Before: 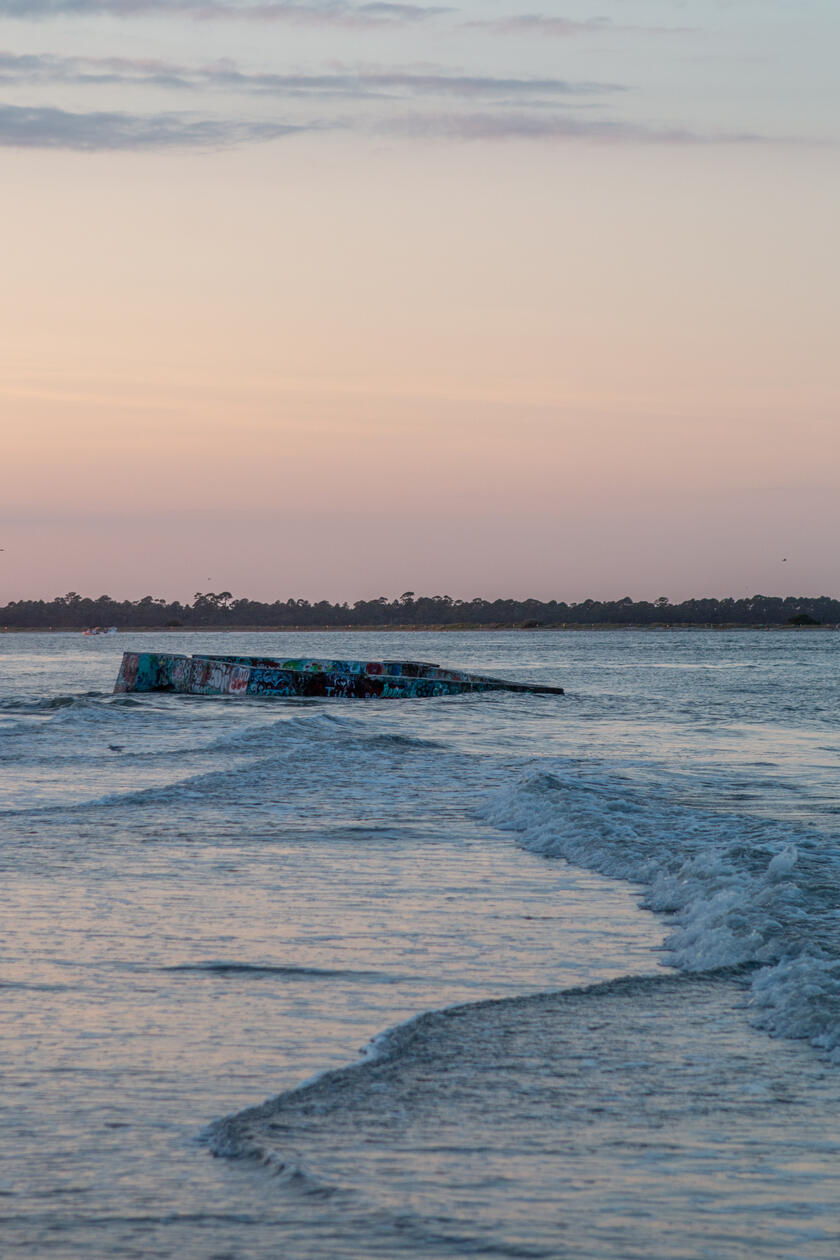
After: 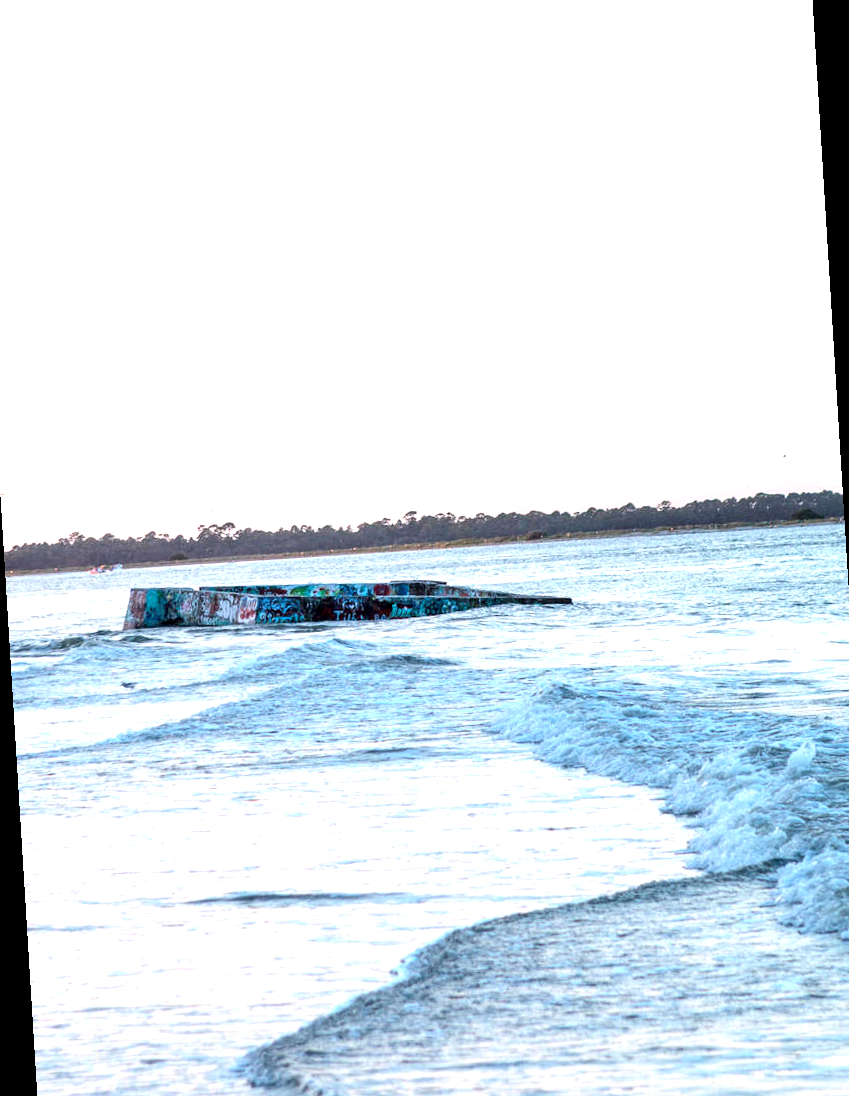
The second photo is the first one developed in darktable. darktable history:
exposure: black level correction 0.001, exposure 2 EV, compensate highlight preservation false
tone curve: curves: ch0 [(0, 0) (0.339, 0.306) (0.687, 0.706) (1, 1)], color space Lab, linked channels, preserve colors none
rotate and perspective: rotation -3.52°, crop left 0.036, crop right 0.964, crop top 0.081, crop bottom 0.919
